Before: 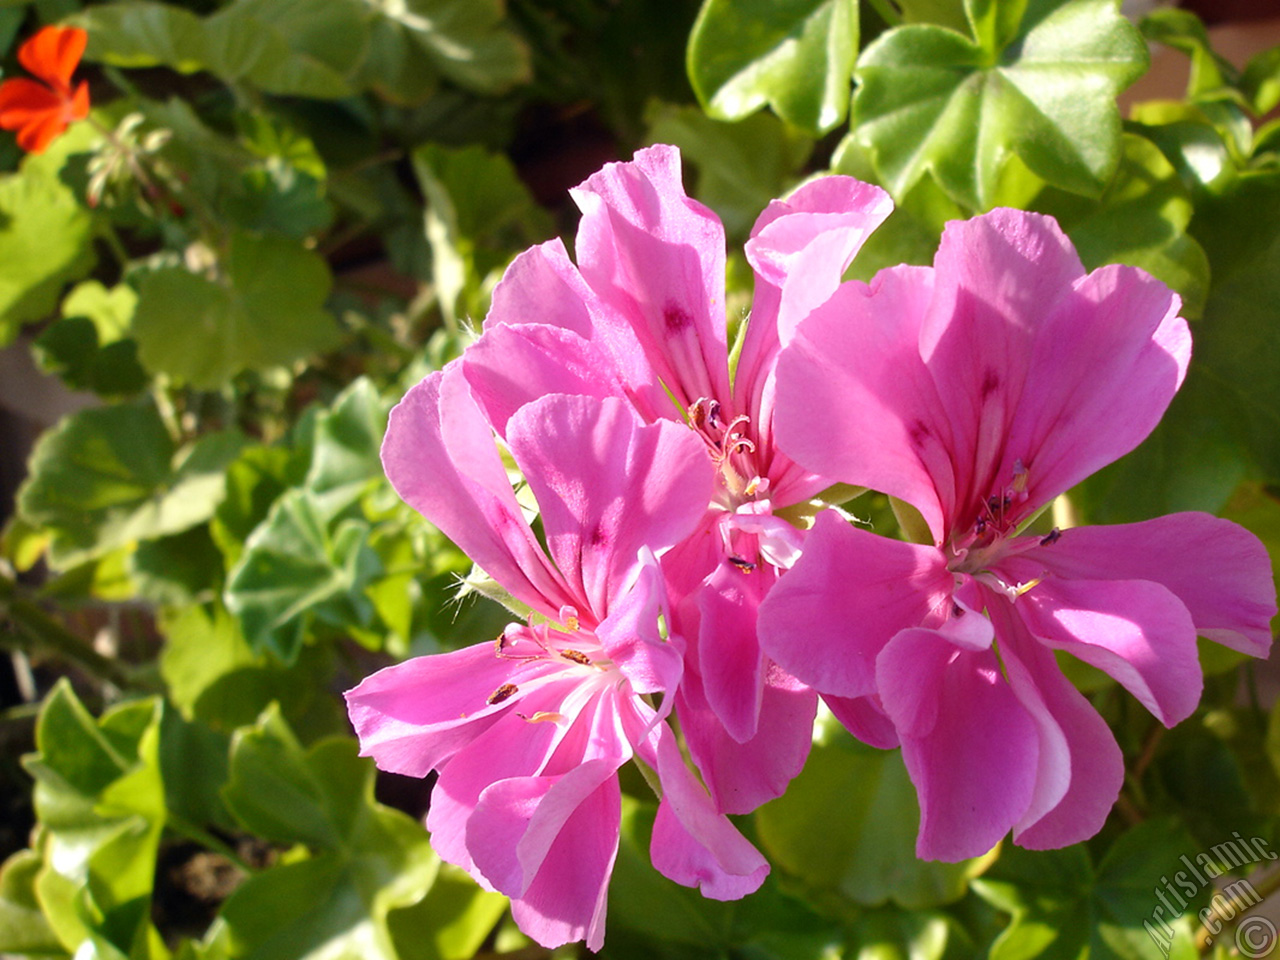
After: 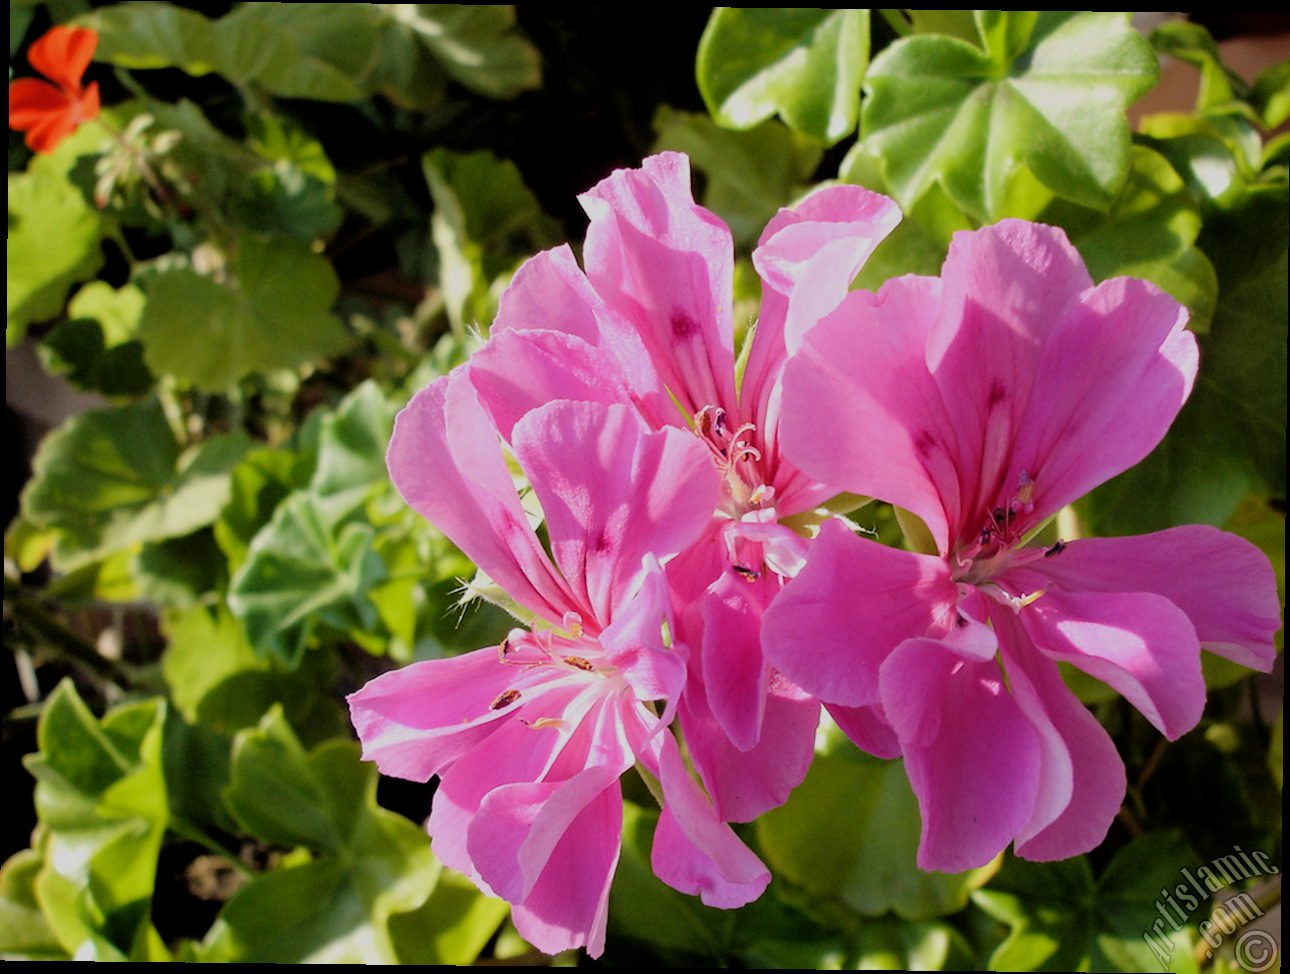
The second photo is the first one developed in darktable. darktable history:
crop and rotate: angle -0.636°
filmic rgb: black relative exposure -4.6 EV, white relative exposure 4.81 EV, hardness 2.34, latitude 36.86%, contrast 1.044, highlights saturation mix 0.83%, shadows ↔ highlights balance 1.2%
